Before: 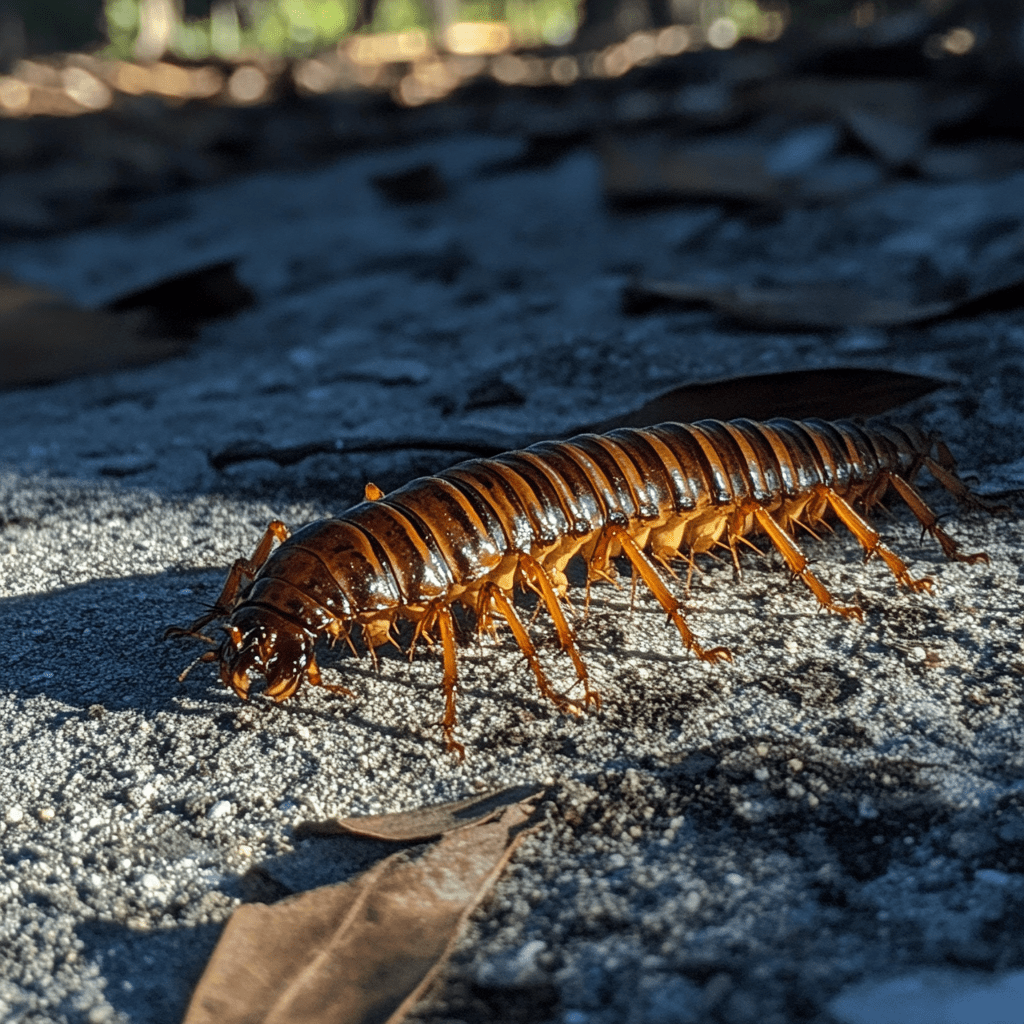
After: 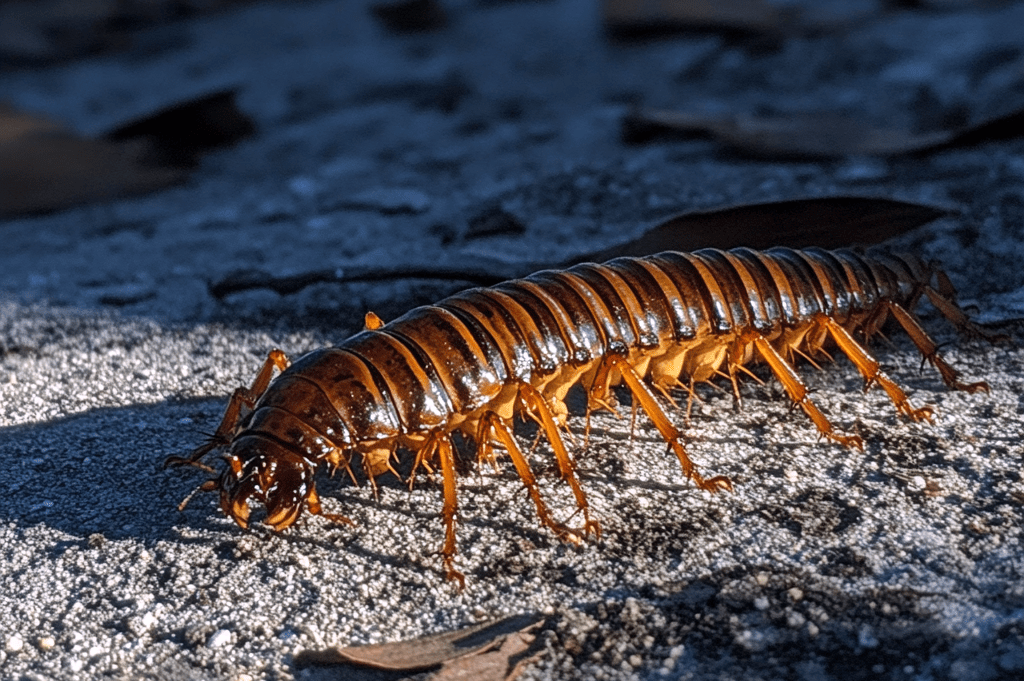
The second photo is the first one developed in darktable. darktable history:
white balance: red 1.05, blue 1.072
crop: top 16.727%, bottom 16.727%
